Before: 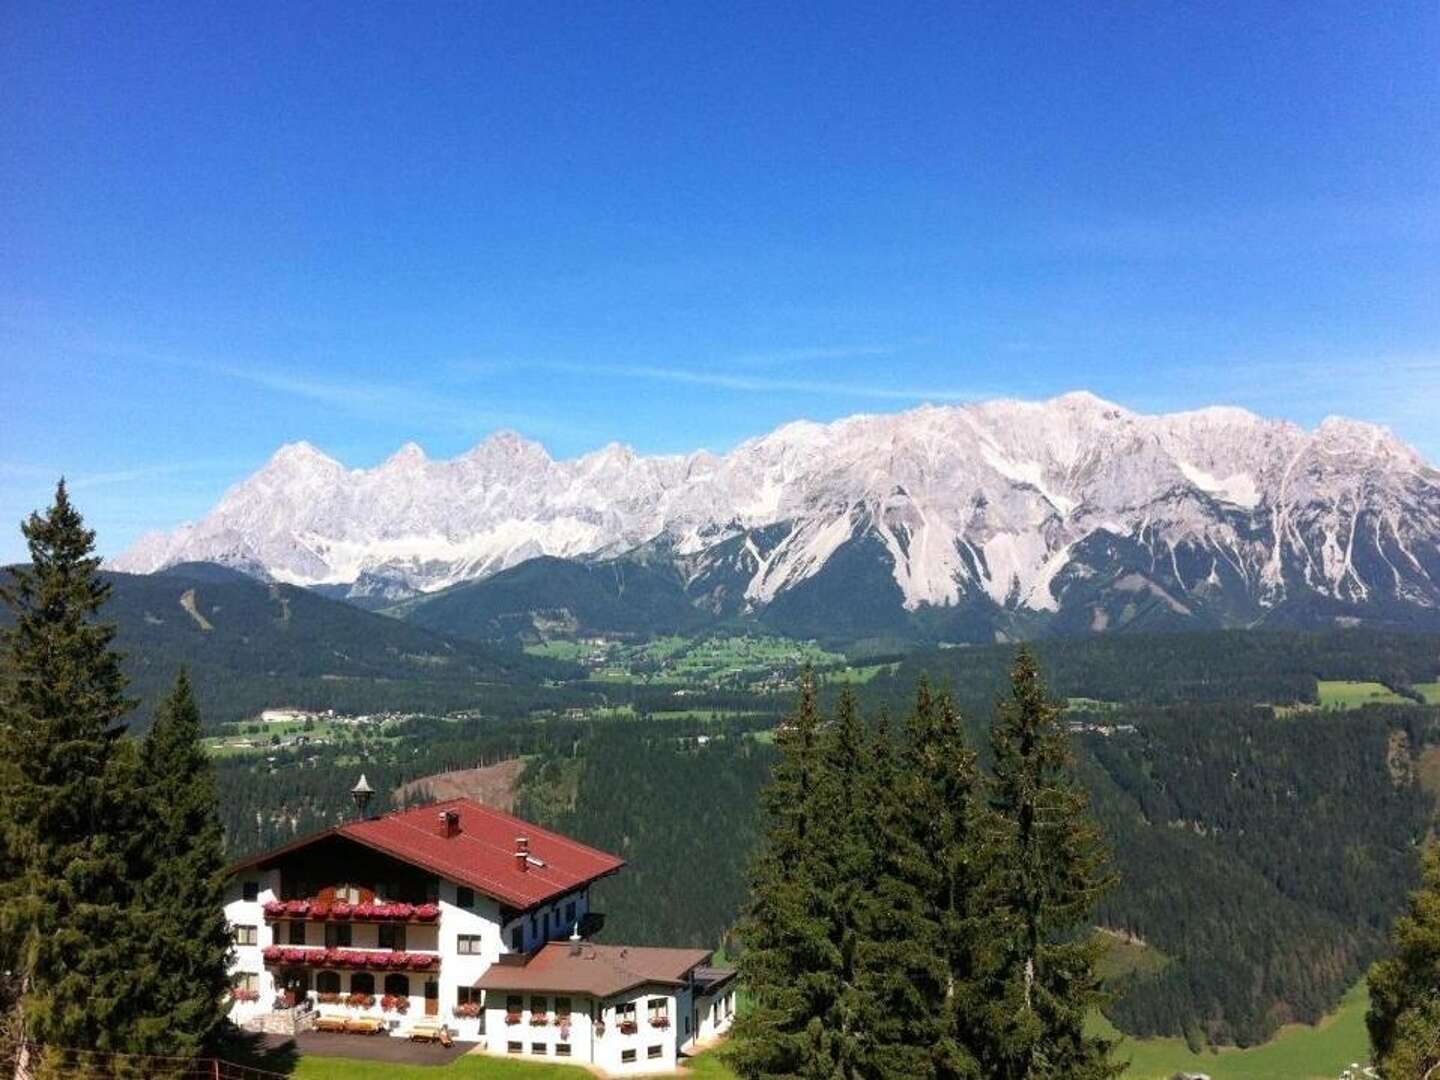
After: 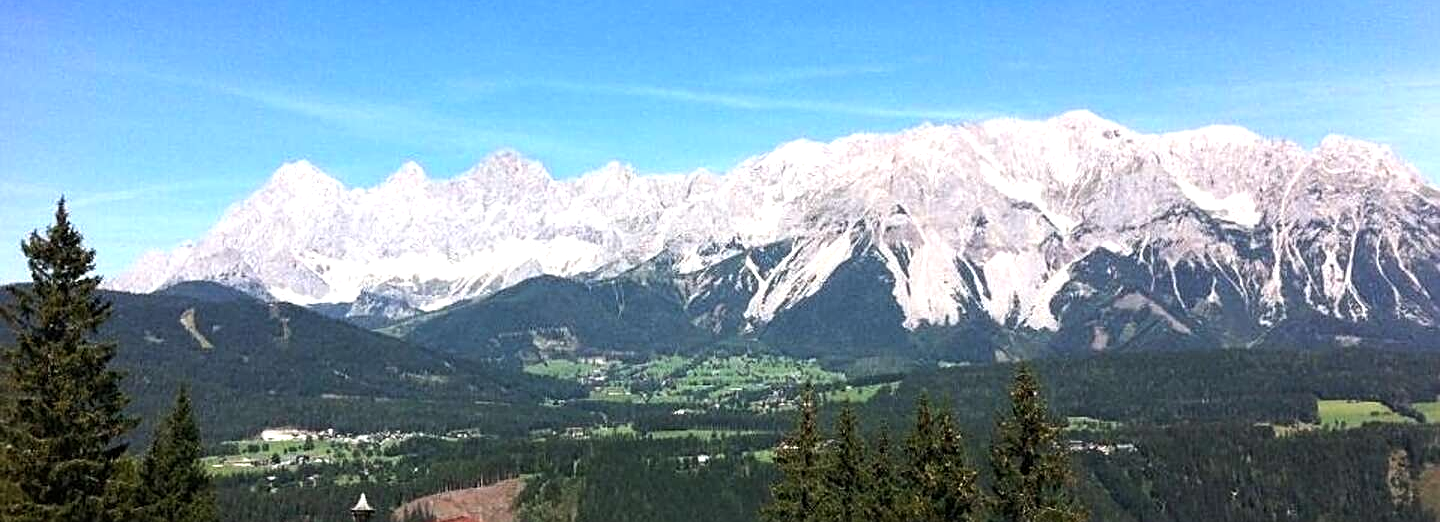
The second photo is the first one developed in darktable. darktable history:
tone equalizer: -8 EV -0.417 EV, -7 EV -0.389 EV, -6 EV -0.333 EV, -5 EV -0.222 EV, -3 EV 0.222 EV, -2 EV 0.333 EV, -1 EV 0.389 EV, +0 EV 0.417 EV, edges refinement/feathering 500, mask exposure compensation -1.57 EV, preserve details no
sharpen: on, module defaults
color balance: on, module defaults
crop and rotate: top 26.056%, bottom 25.543%
